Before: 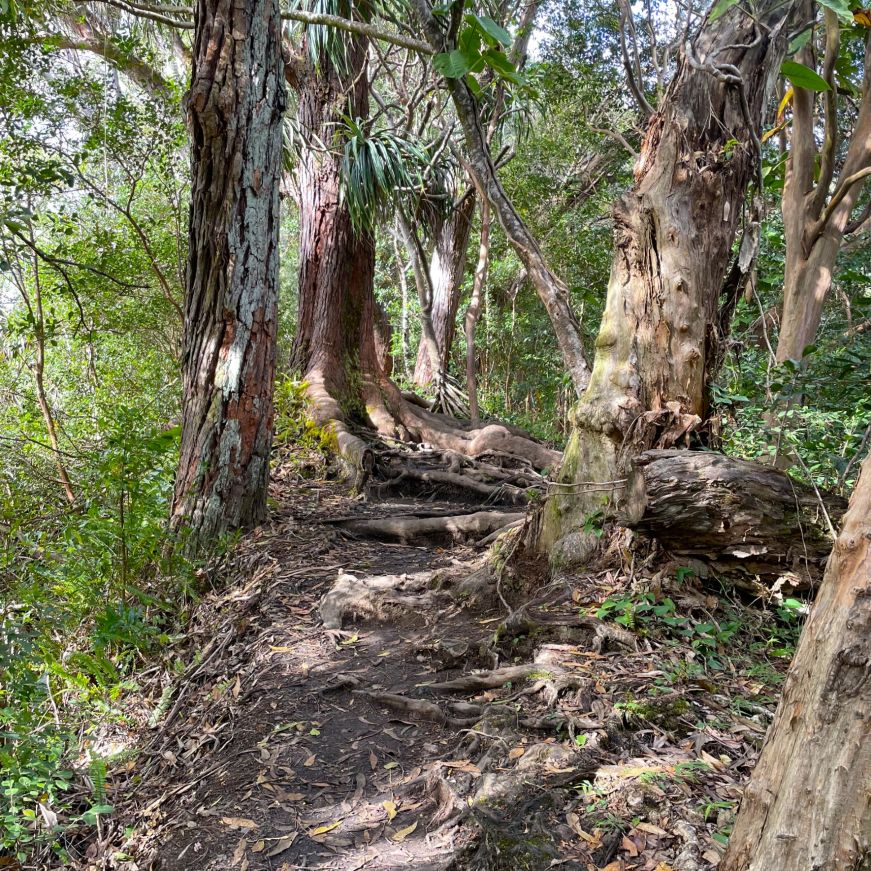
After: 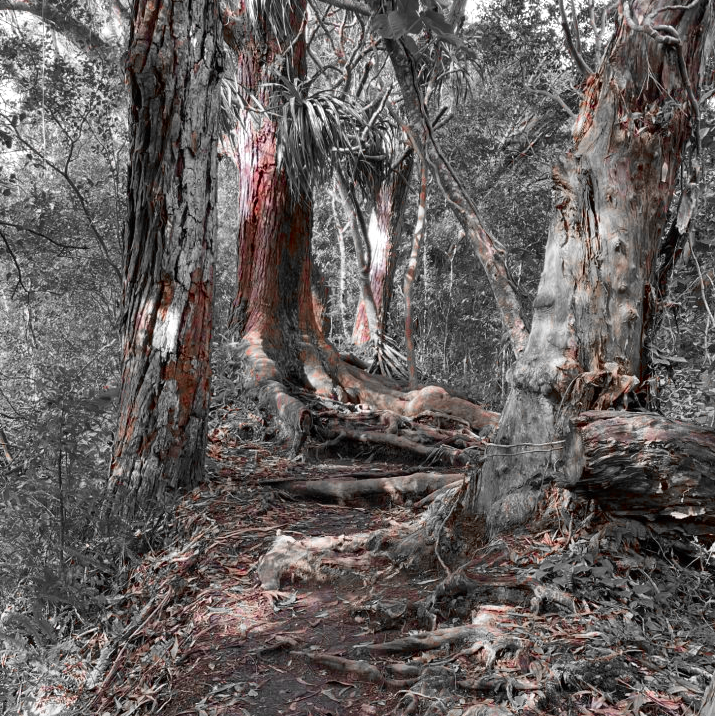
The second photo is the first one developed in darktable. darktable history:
crop and rotate: left 7.196%, top 4.574%, right 10.605%, bottom 13.178%
color zones: curves: ch0 [(0, 0.352) (0.143, 0.407) (0.286, 0.386) (0.429, 0.431) (0.571, 0.829) (0.714, 0.853) (0.857, 0.833) (1, 0.352)]; ch1 [(0, 0.604) (0.072, 0.726) (0.096, 0.608) (0.205, 0.007) (0.571, -0.006) (0.839, -0.013) (0.857, -0.012) (1, 0.604)]
color balance rgb: perceptual saturation grading › global saturation 20%, global vibrance 20%
